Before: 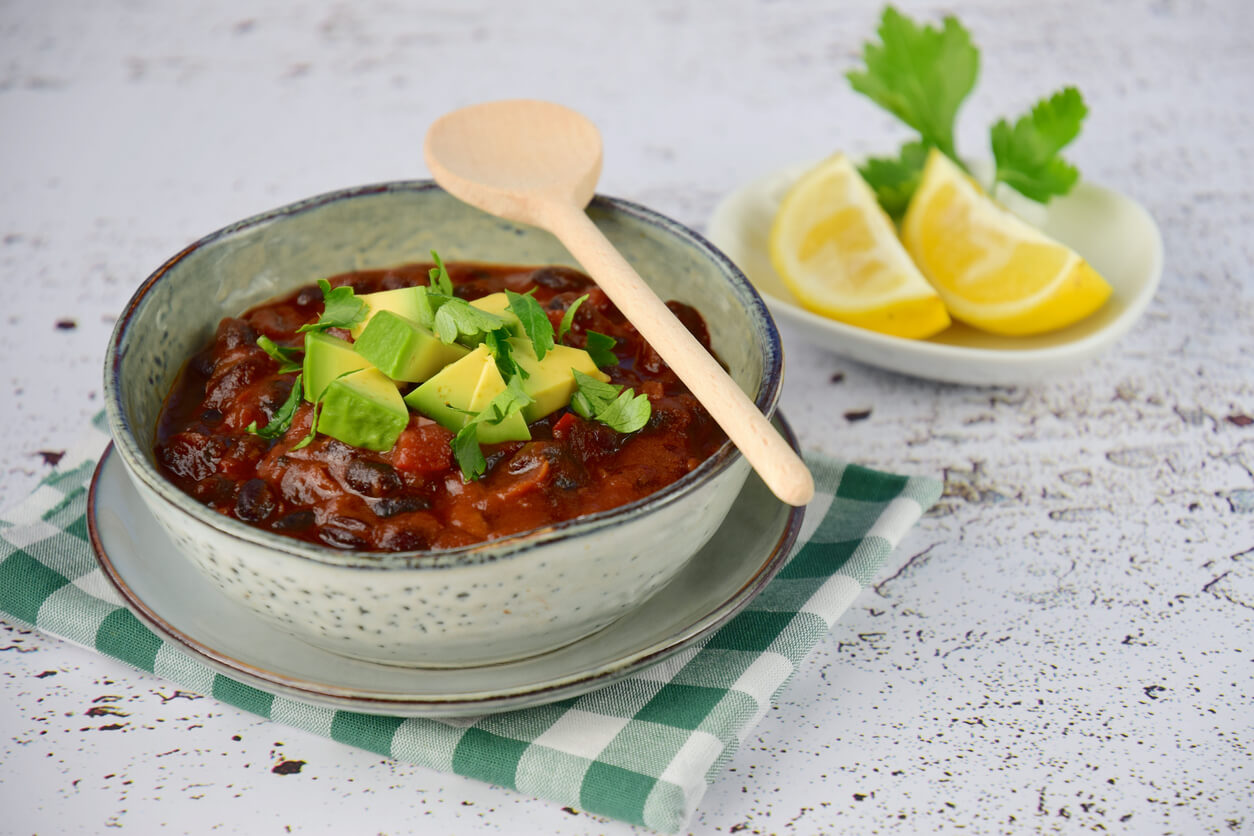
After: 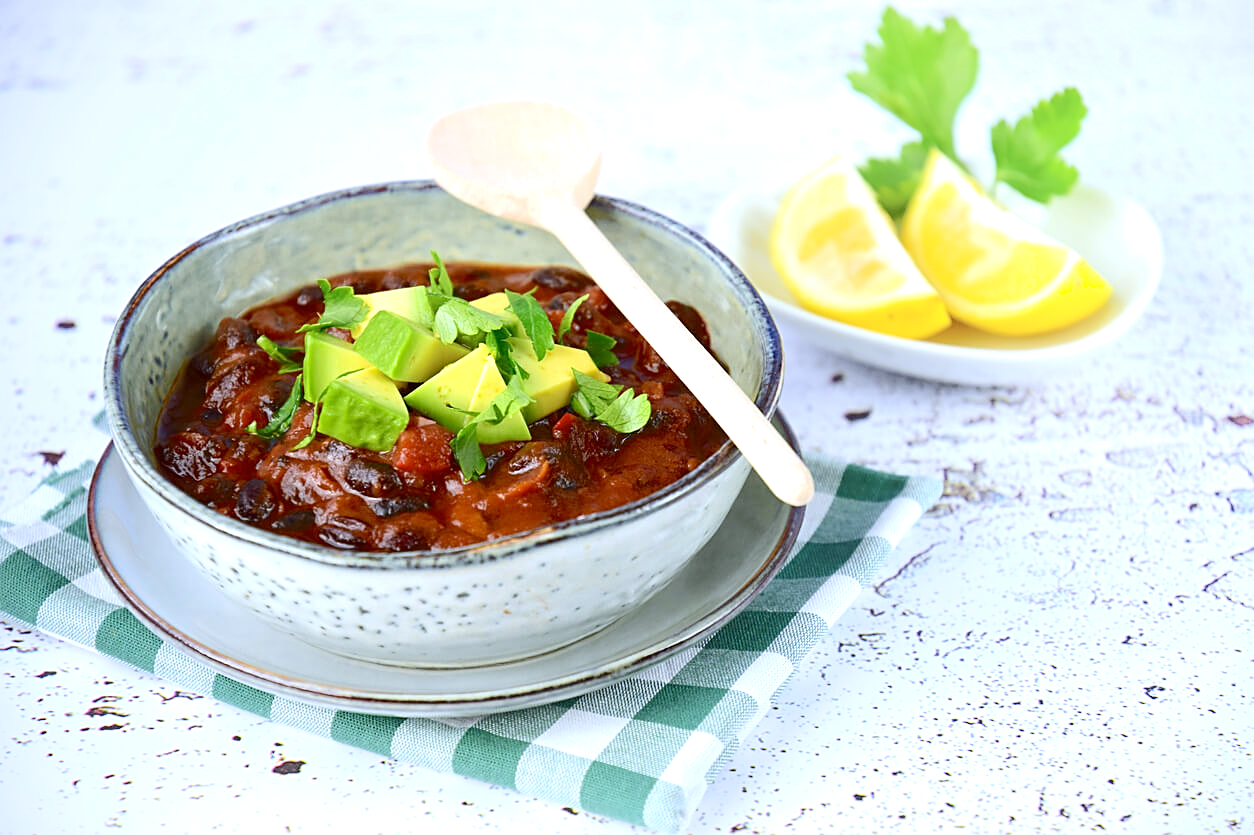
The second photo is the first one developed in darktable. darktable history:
shadows and highlights: shadows -70, highlights 35, soften with gaussian
exposure: black level correction 0.001, exposure 0.675 EV, compensate highlight preservation false
sharpen: on, module defaults
crop: bottom 0.071%
white balance: red 0.948, green 1.02, blue 1.176
